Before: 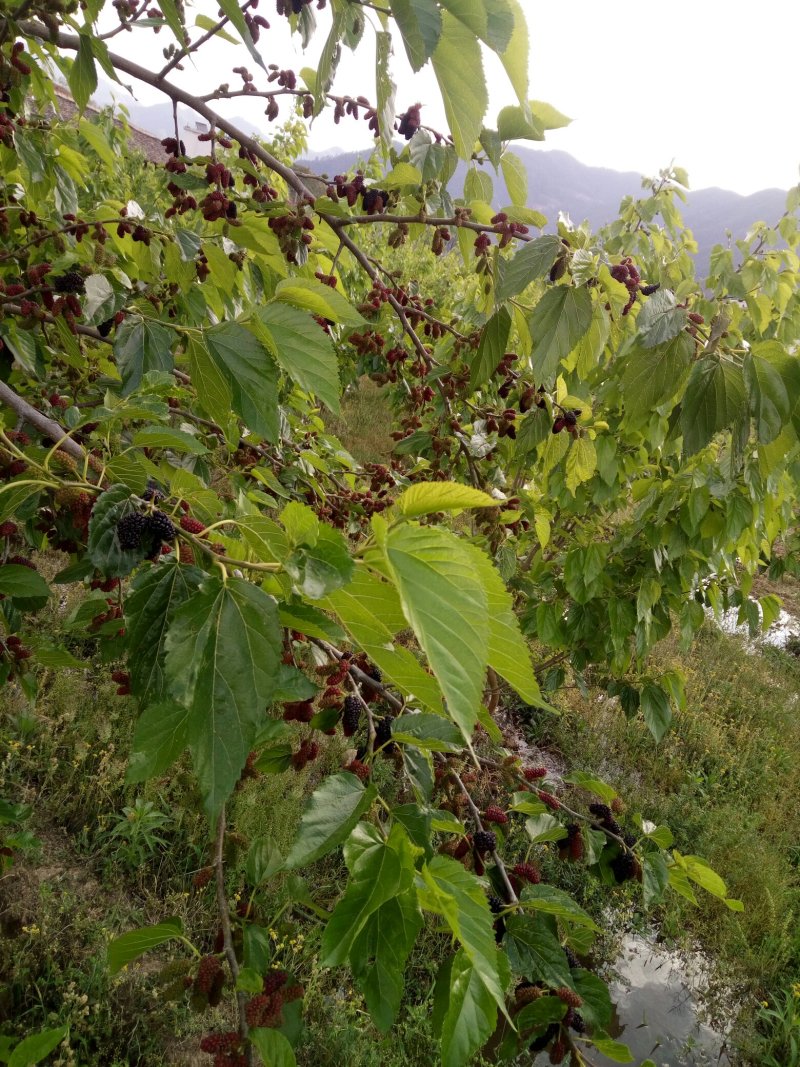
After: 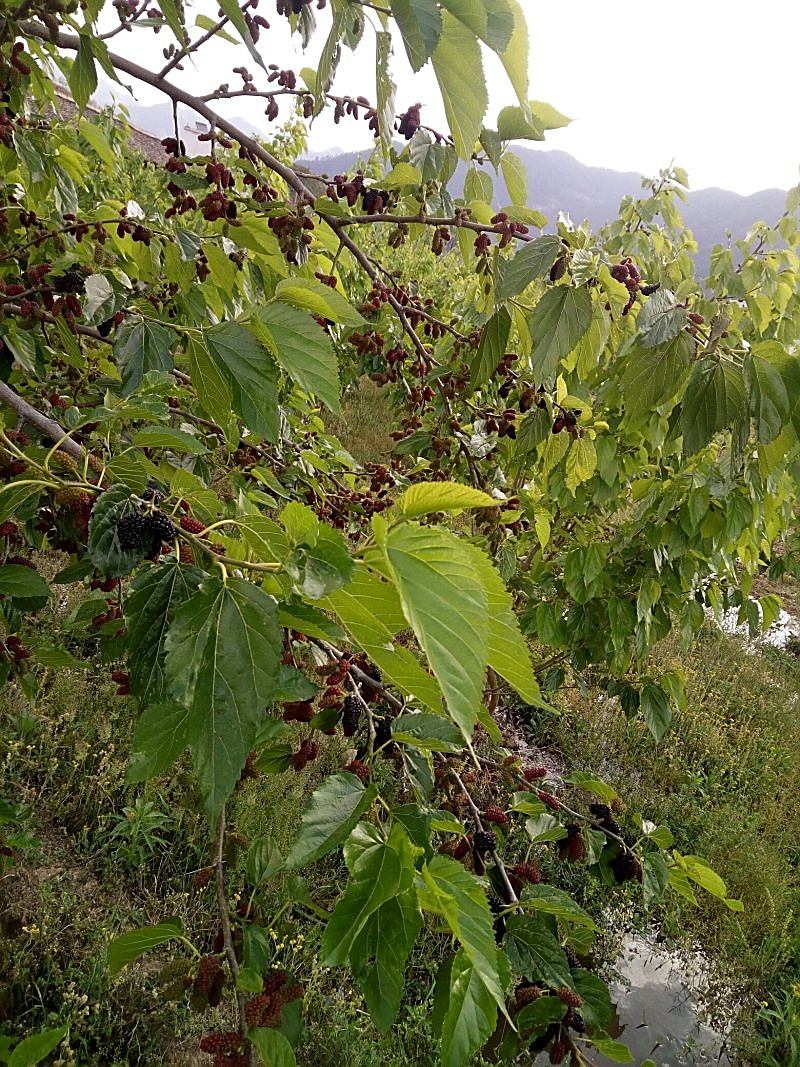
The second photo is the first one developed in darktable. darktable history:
sharpen: radius 1.372, amount 1.239, threshold 0.672
